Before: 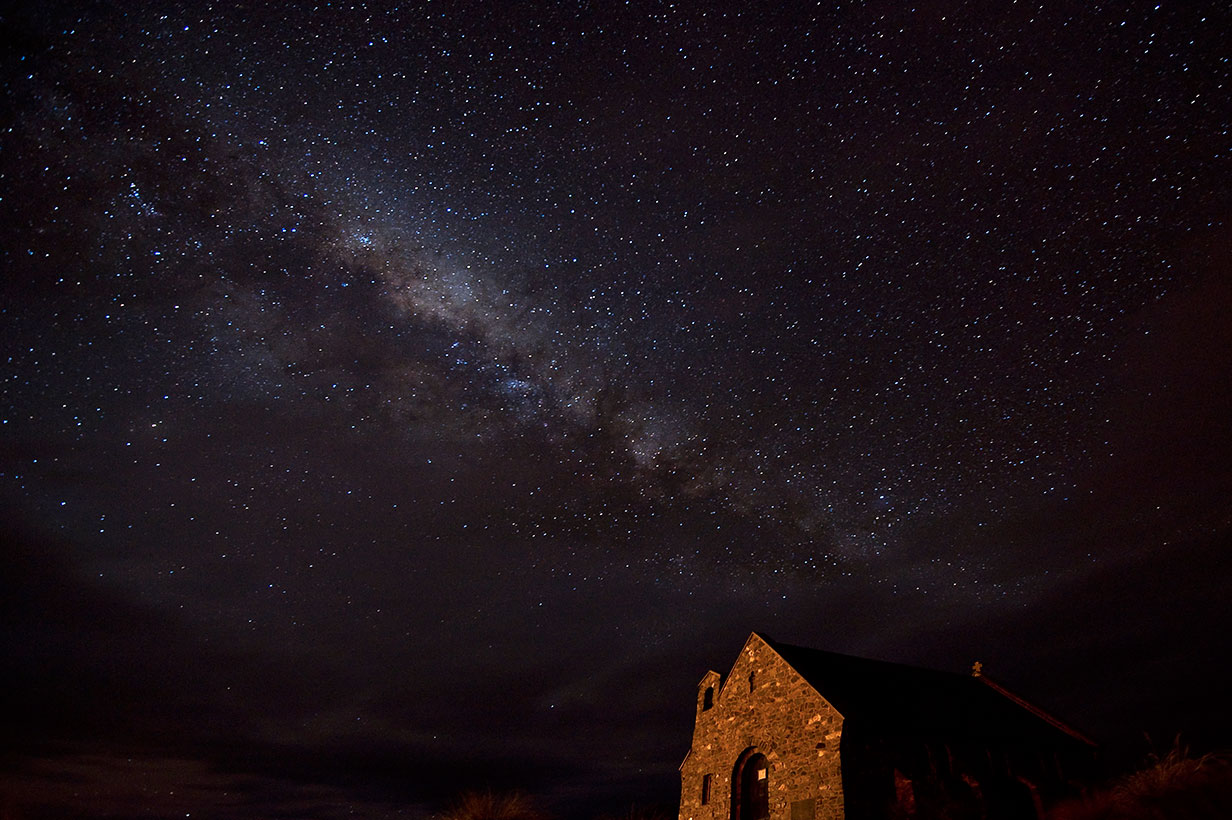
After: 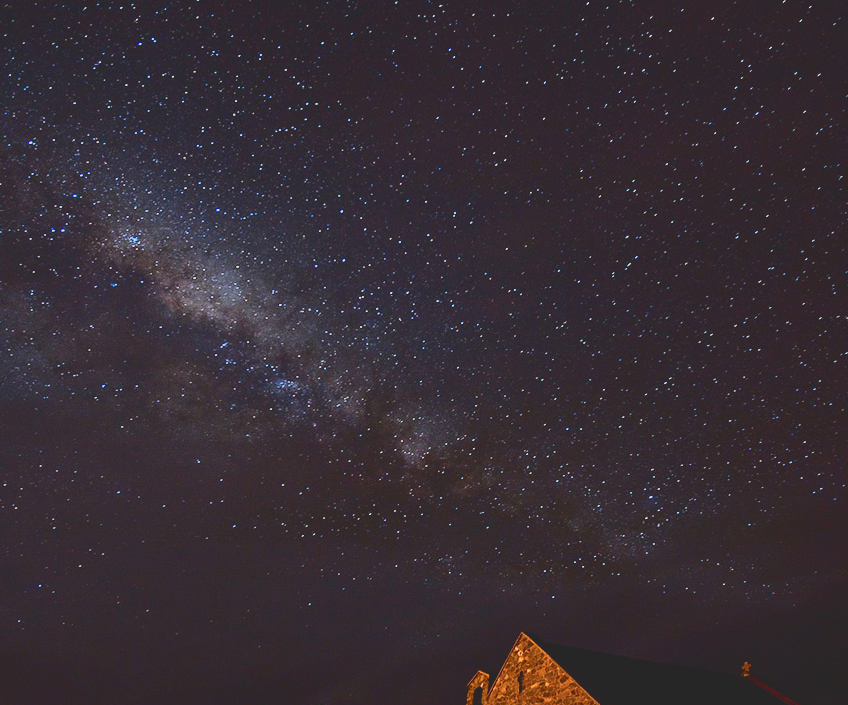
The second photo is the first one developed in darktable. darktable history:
exposure: black level correction 0, exposure 0.498 EV, compensate highlight preservation false
tone curve: curves: ch0 [(0, 0.148) (0.191, 0.225) (0.712, 0.695) (0.864, 0.797) (1, 0.839)], color space Lab, independent channels, preserve colors none
crop: left 18.808%, right 12.31%, bottom 13.986%
